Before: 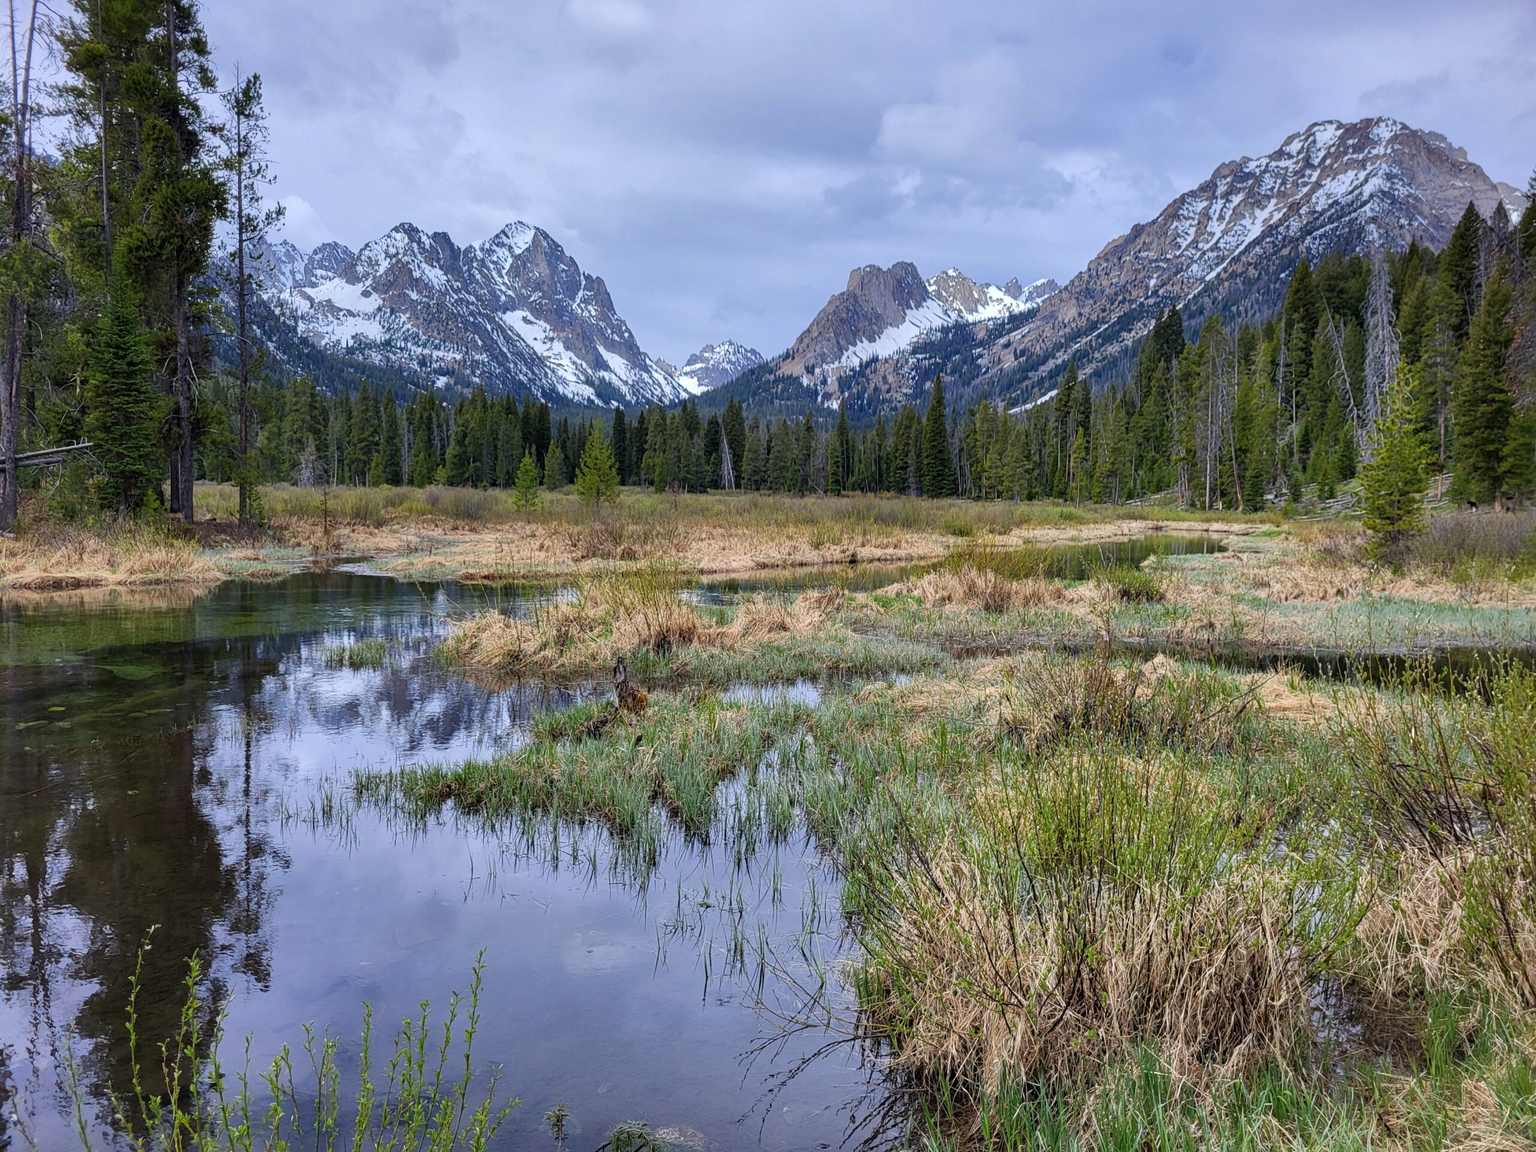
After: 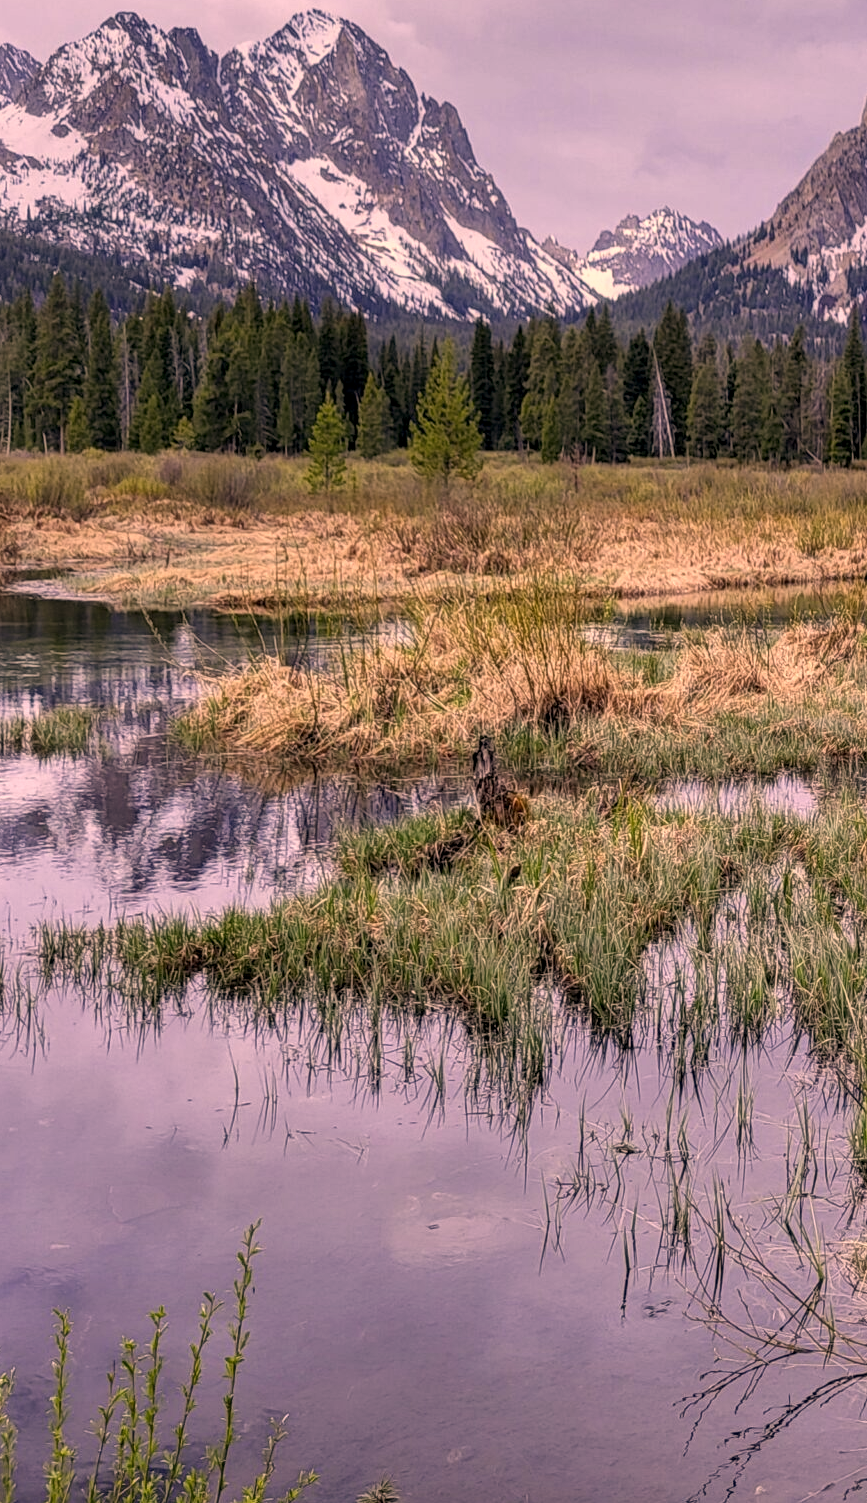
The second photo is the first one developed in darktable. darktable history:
crop and rotate: left 21.498%, top 18.7%, right 44.619%, bottom 3.007%
contrast brightness saturation: saturation -0.154
local contrast: on, module defaults
color correction: highlights a* 21.68, highlights b* 22.3
